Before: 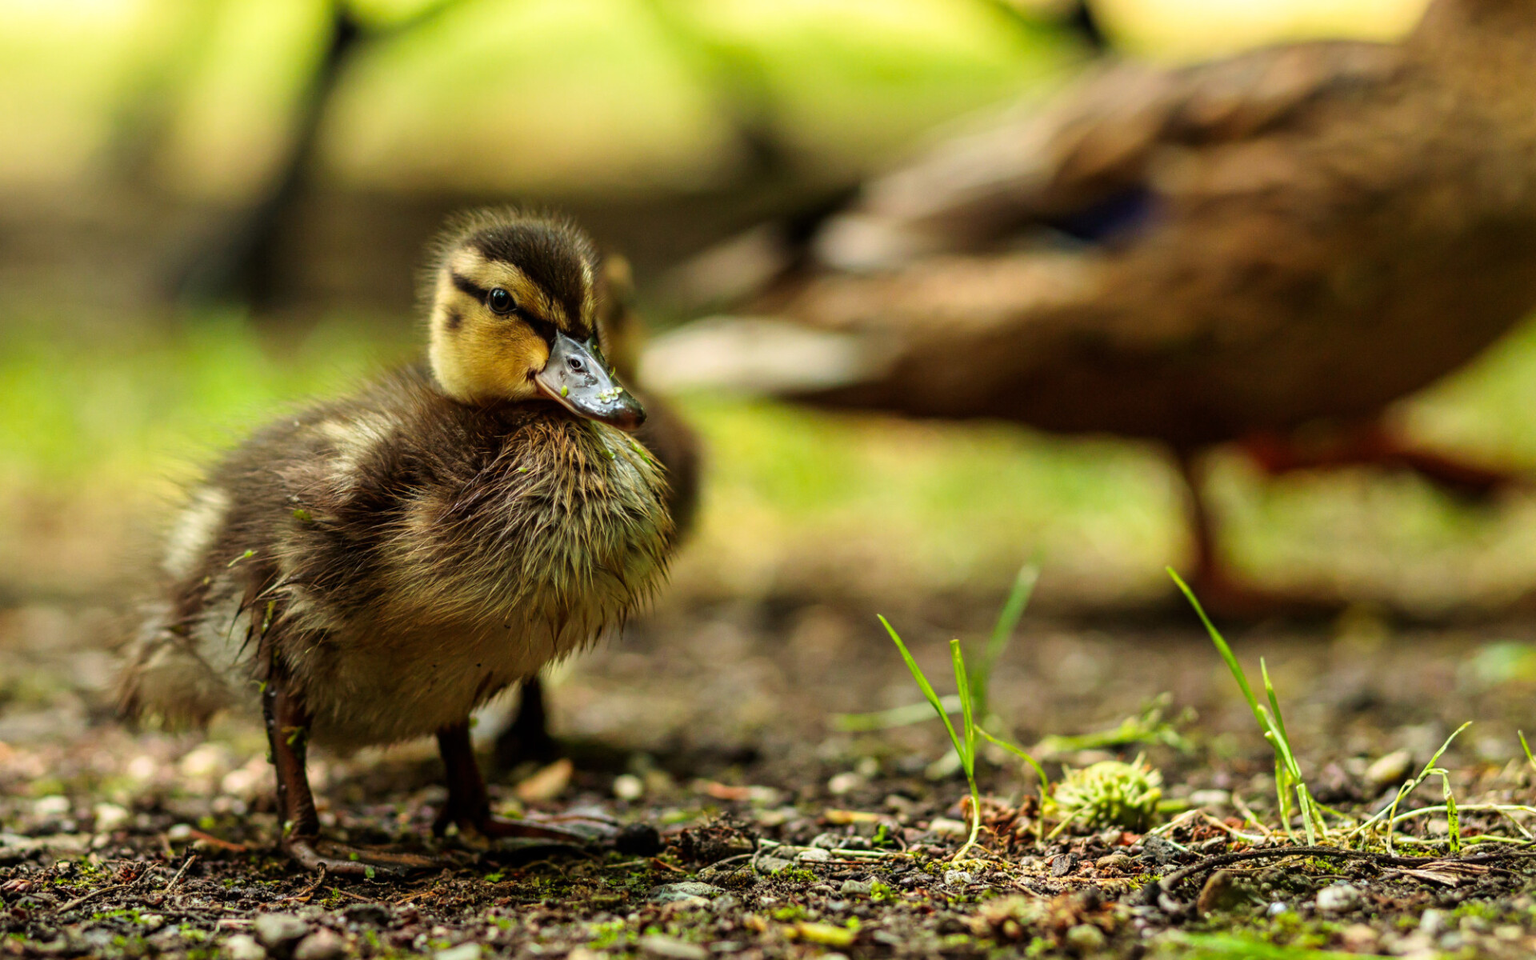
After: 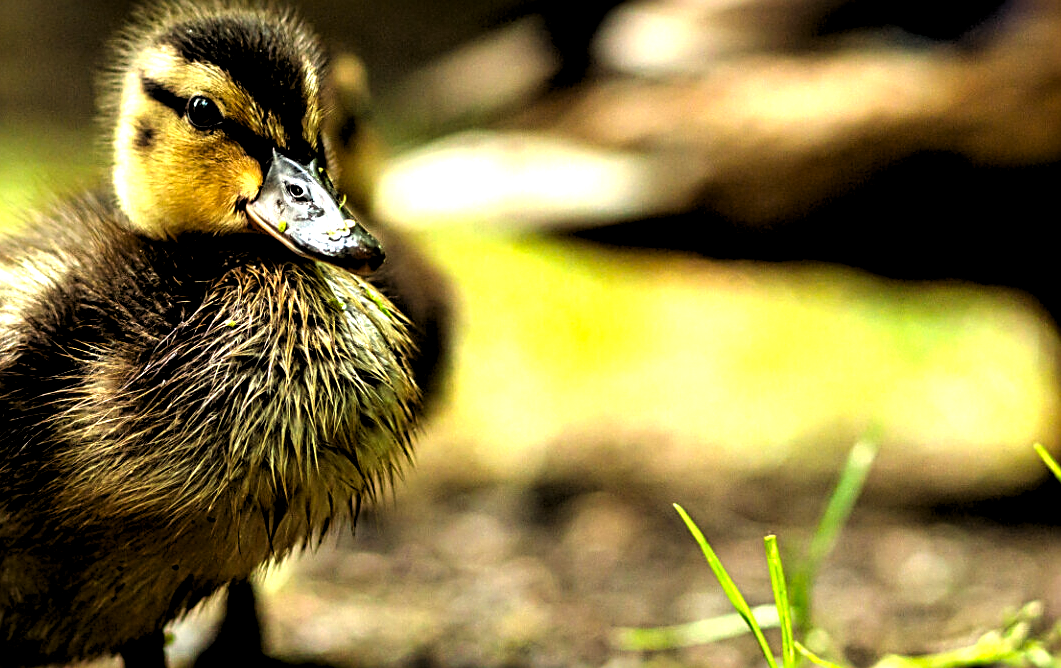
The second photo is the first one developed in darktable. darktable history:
exposure: black level correction 0.006, exposure -0.222 EV, compensate exposure bias true, compensate highlight preservation false
crop and rotate: left 22.045%, top 22.072%, right 22.674%, bottom 22.218%
levels: levels [0.116, 0.574, 1]
tone equalizer: -8 EV -0.727 EV, -7 EV -0.673 EV, -6 EV -0.597 EV, -5 EV -0.399 EV, -3 EV 0.385 EV, -2 EV 0.6 EV, -1 EV 0.691 EV, +0 EV 0.765 EV
sharpen: radius 2.534, amount 0.619
